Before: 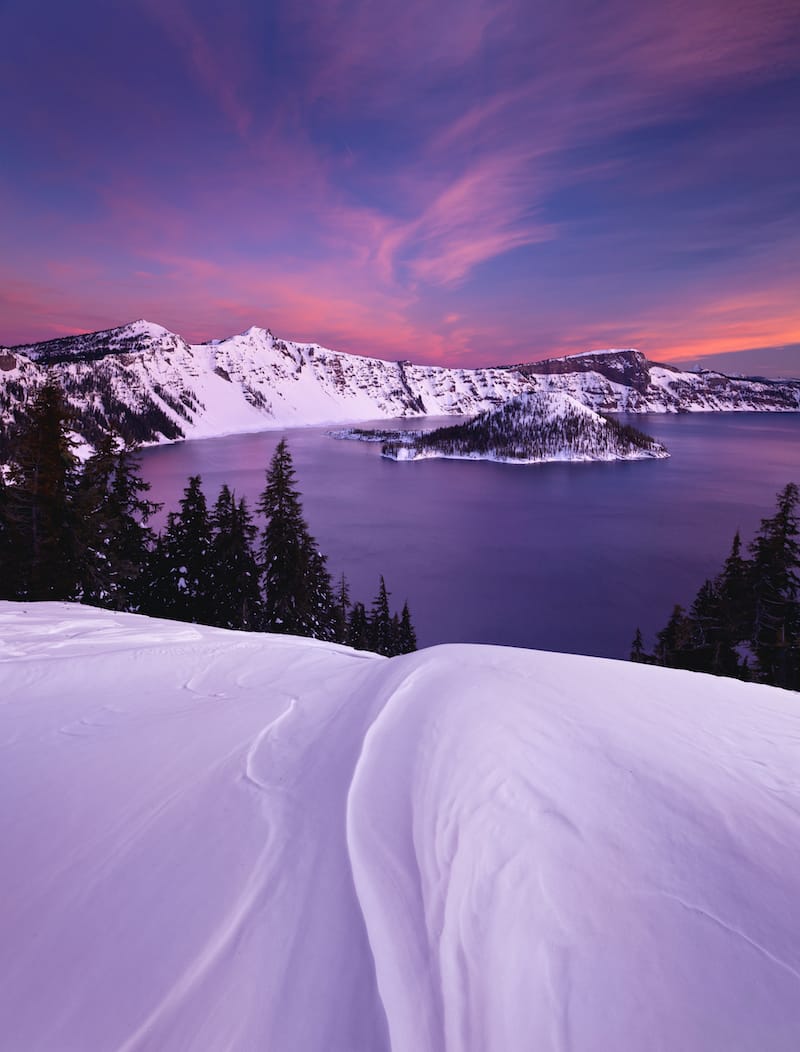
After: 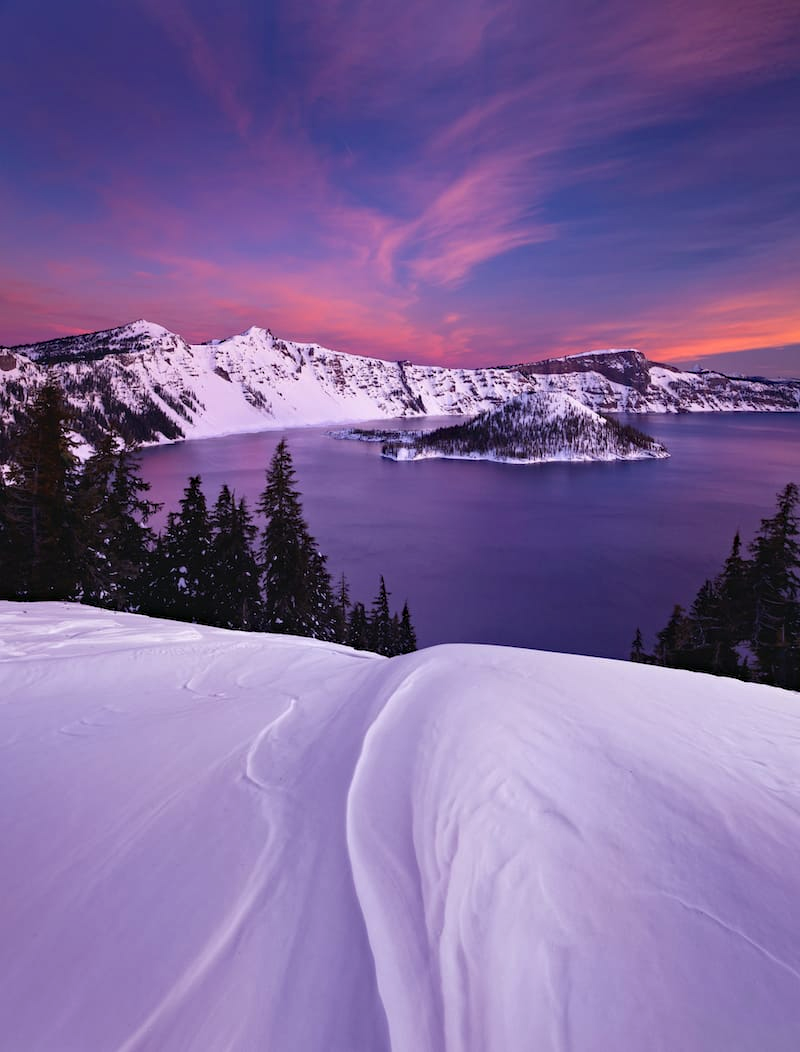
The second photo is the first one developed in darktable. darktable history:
haze removal: compatibility mode true, adaptive false
shadows and highlights: shadows 25, highlights -25
